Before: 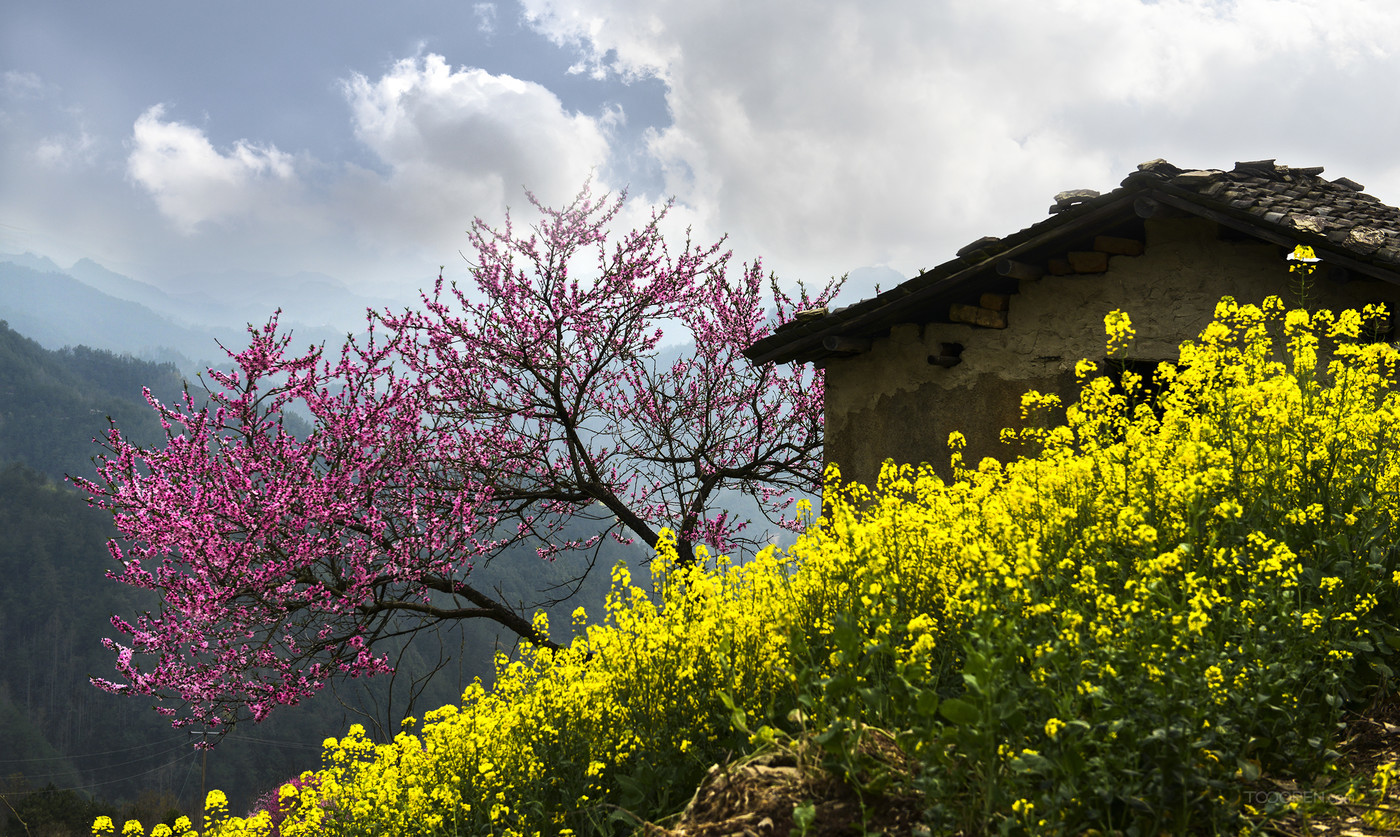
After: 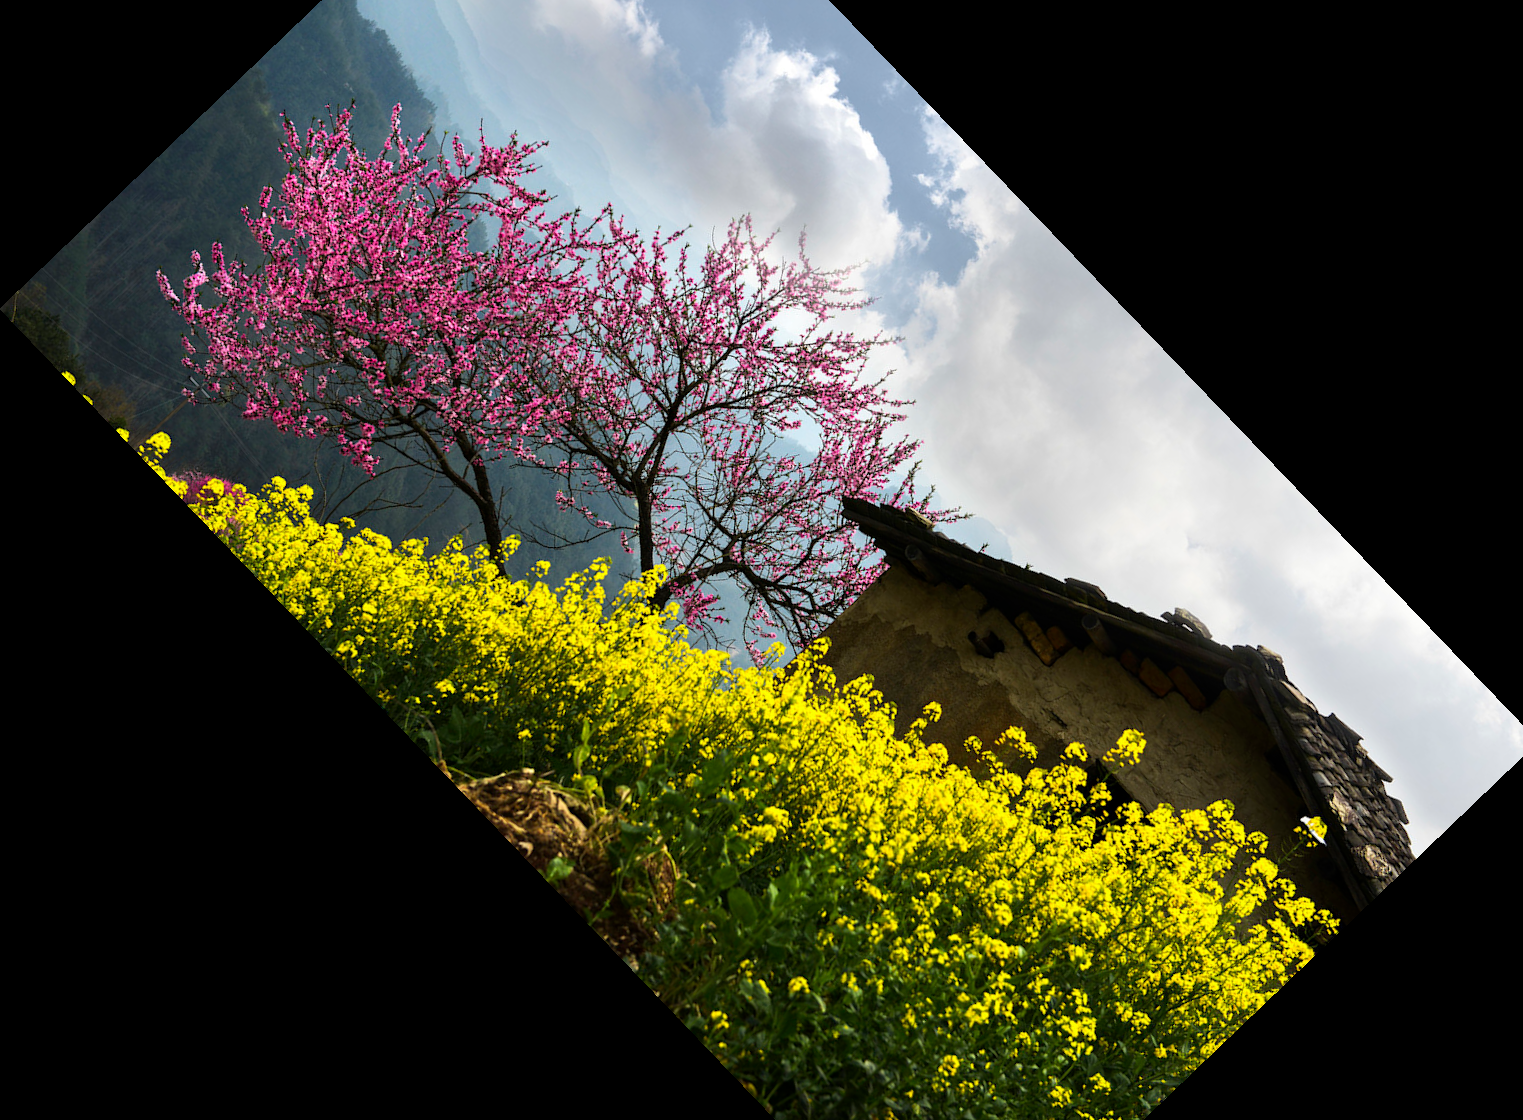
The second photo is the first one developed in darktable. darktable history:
color zones: curves: ch1 [(0, 0.523) (0.143, 0.545) (0.286, 0.52) (0.429, 0.506) (0.571, 0.503) (0.714, 0.503) (0.857, 0.508) (1, 0.523)]
rotate and perspective: rotation -1.32°, lens shift (horizontal) -0.031, crop left 0.015, crop right 0.985, crop top 0.047, crop bottom 0.982
crop and rotate: angle -46.26°, top 16.234%, right 0.912%, bottom 11.704%
